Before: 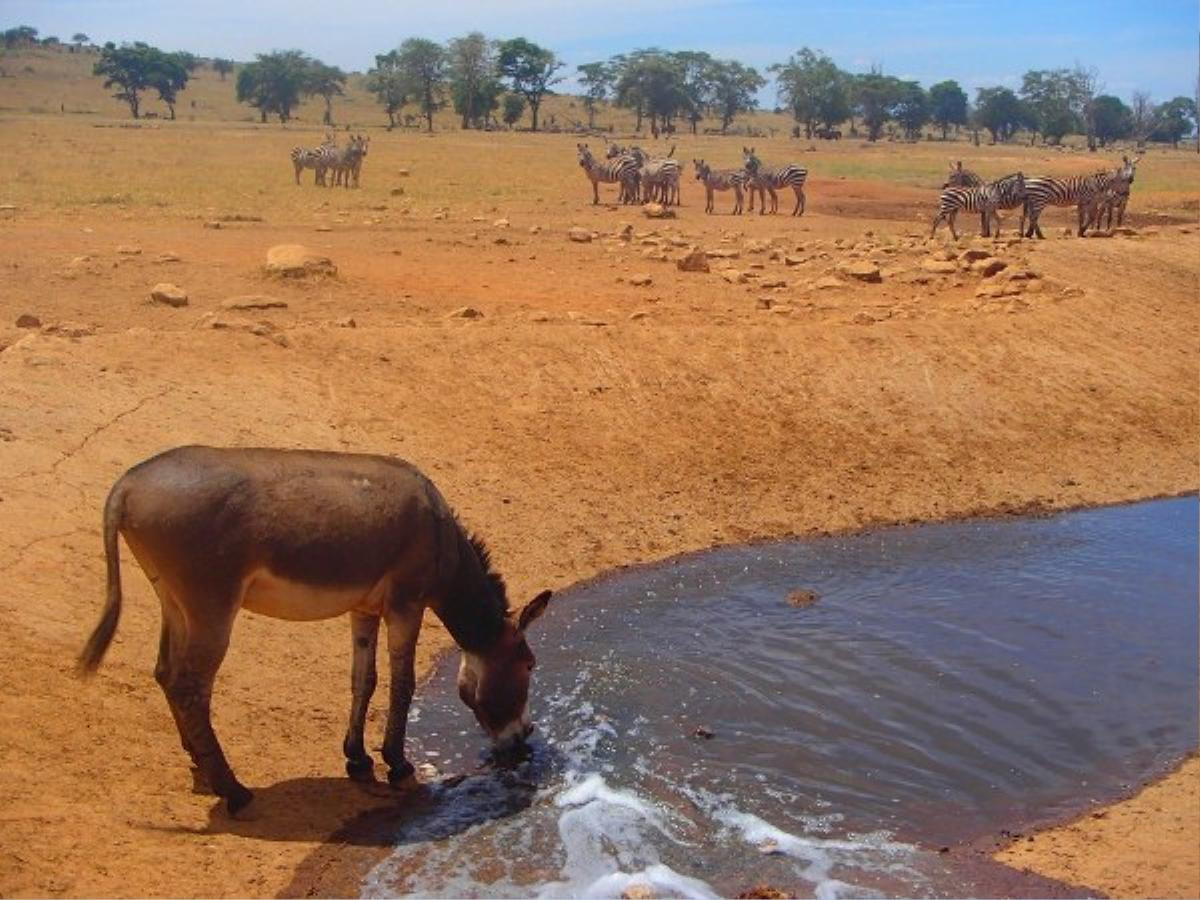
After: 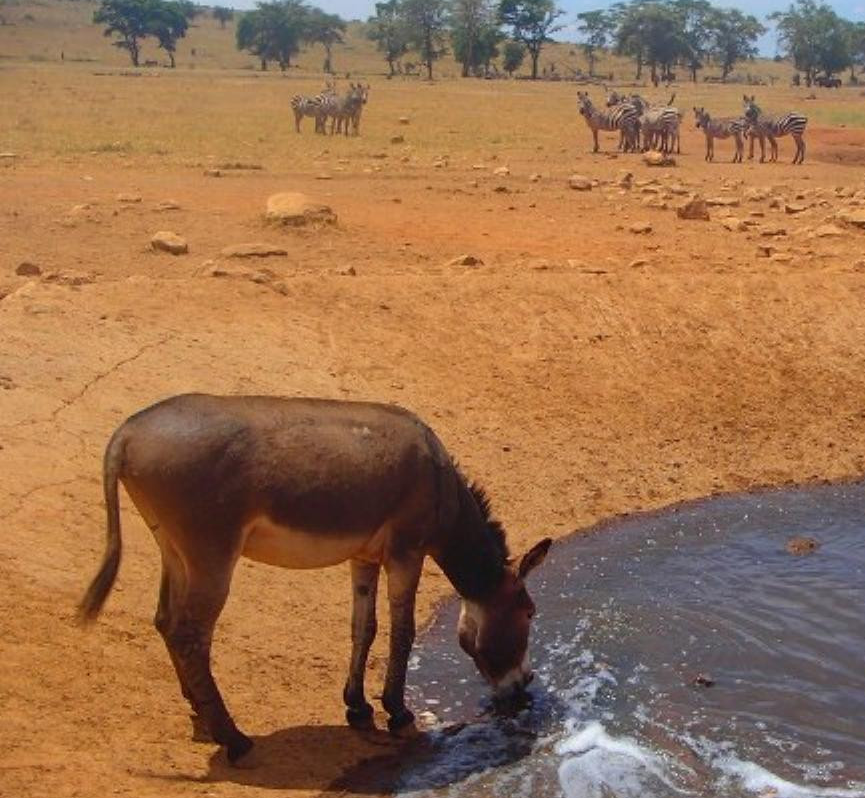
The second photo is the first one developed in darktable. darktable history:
crop: top 5.815%, right 27.9%, bottom 5.503%
